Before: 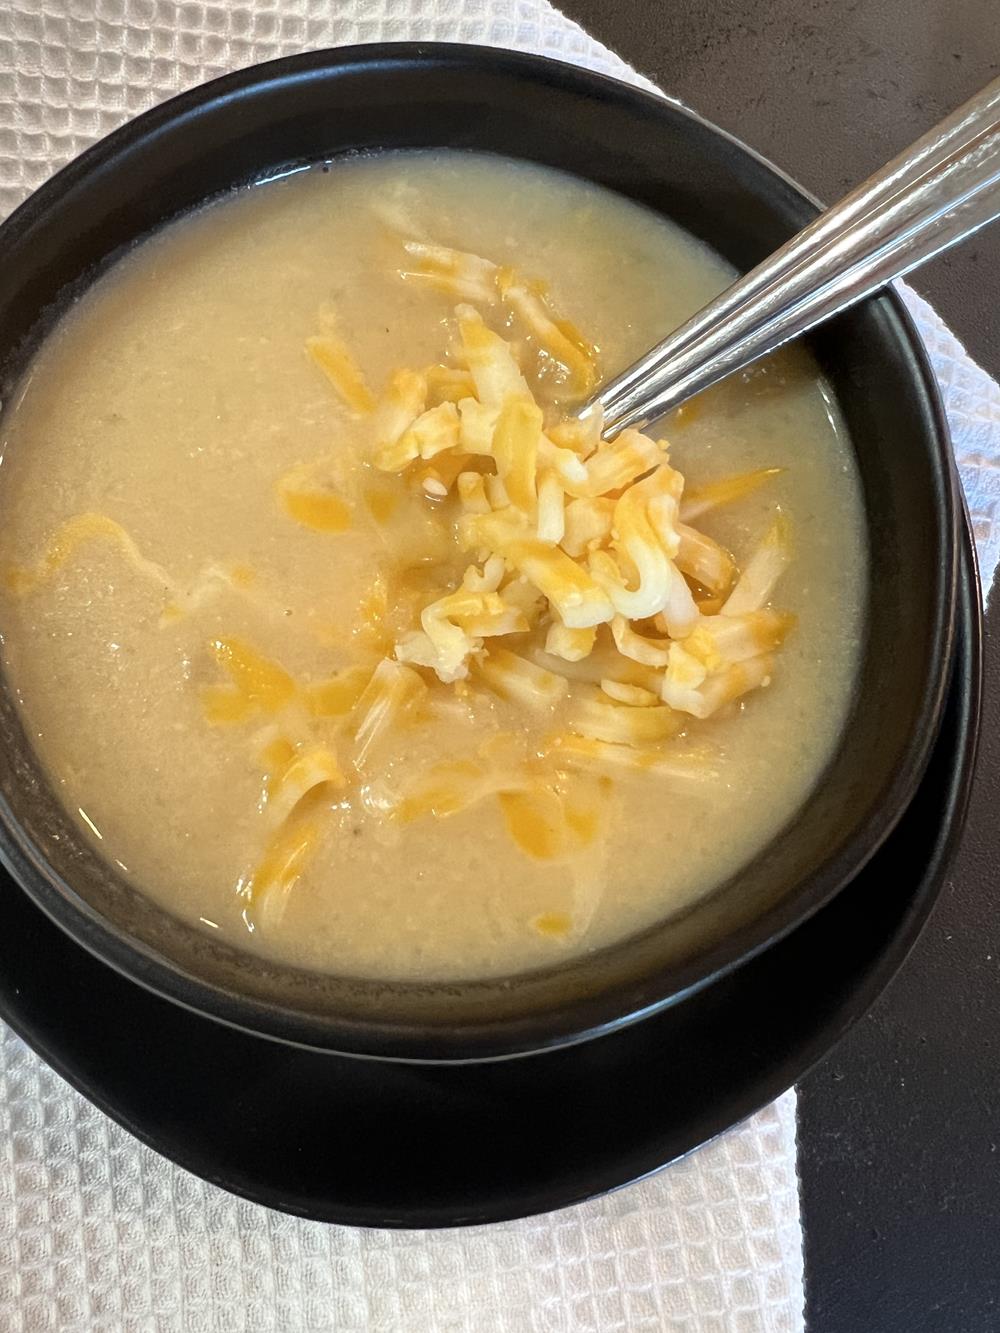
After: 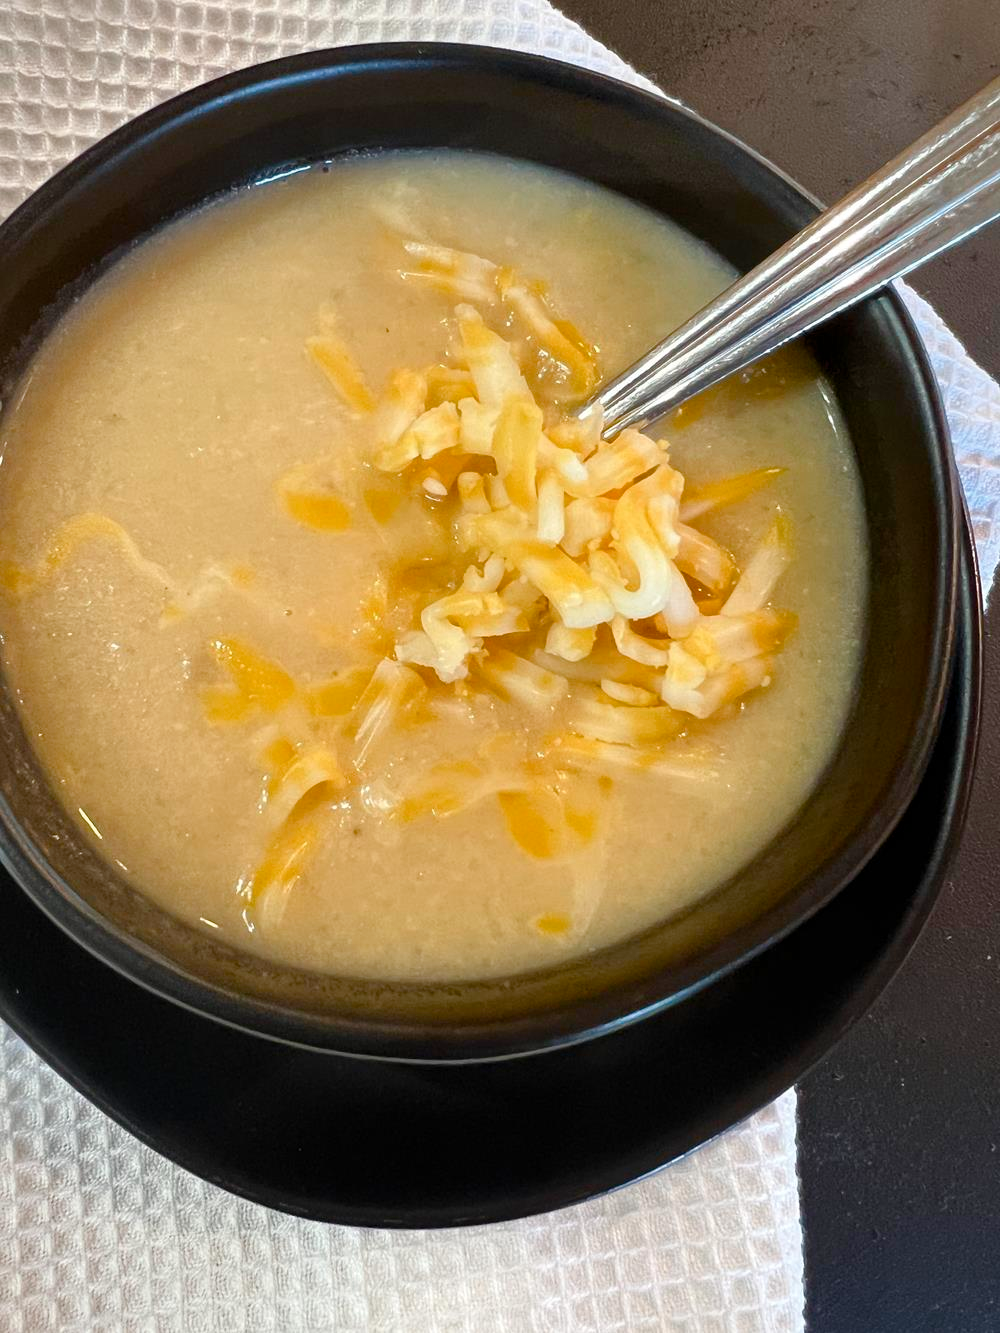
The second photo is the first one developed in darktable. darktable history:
color balance rgb: linear chroma grading › shadows -2.397%, linear chroma grading › highlights -14.039%, linear chroma grading › global chroma -9.637%, linear chroma grading › mid-tones -9.992%, perceptual saturation grading › global saturation 40.578%, perceptual saturation grading › highlights -25.797%, perceptual saturation grading › mid-tones 35.43%, perceptual saturation grading › shadows 36.193%
